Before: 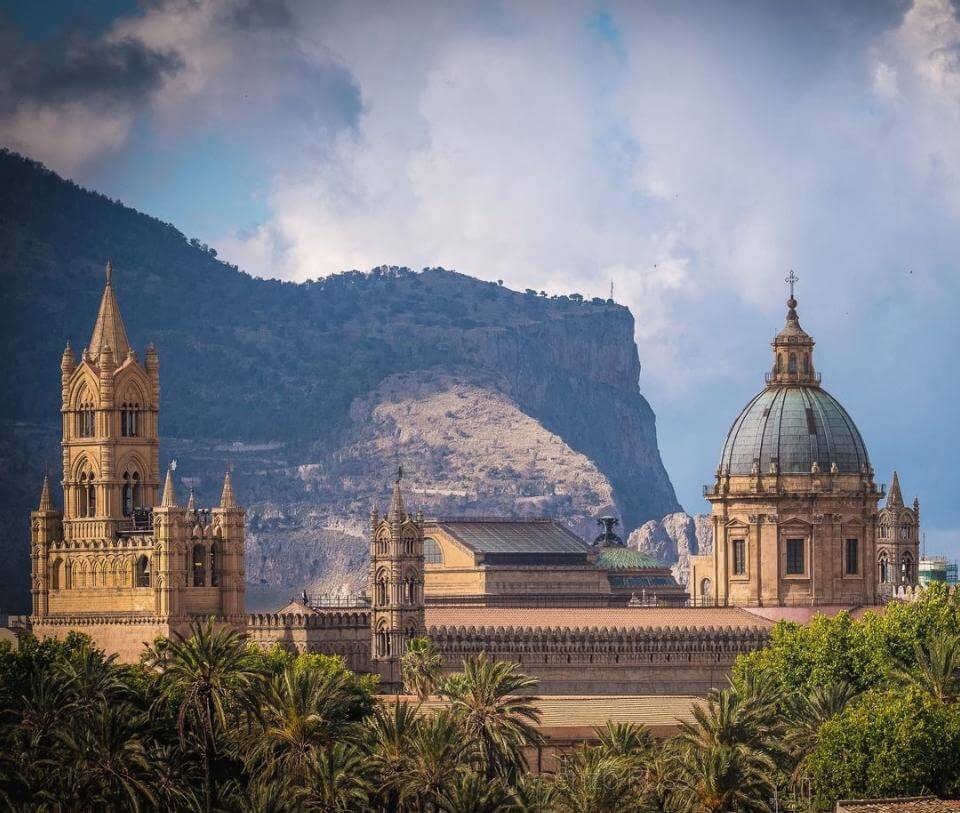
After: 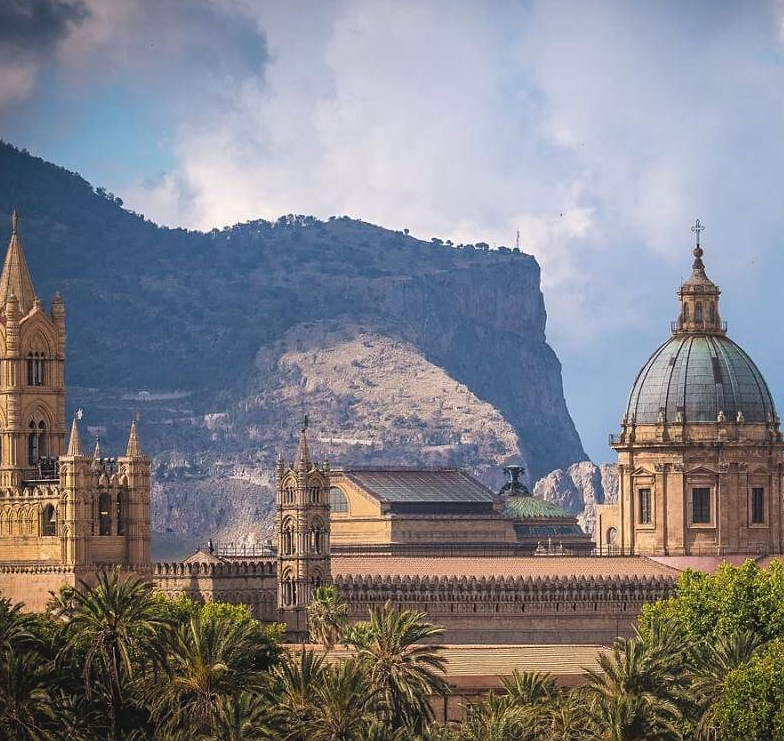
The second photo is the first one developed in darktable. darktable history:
exposure: black level correction -0.004, exposure 0.05 EV, compensate exposure bias true, compensate highlight preservation false
crop: left 9.813%, top 6.321%, right 7.347%, bottom 2.451%
sharpen: radius 1.433, amount 0.397, threshold 1.572
